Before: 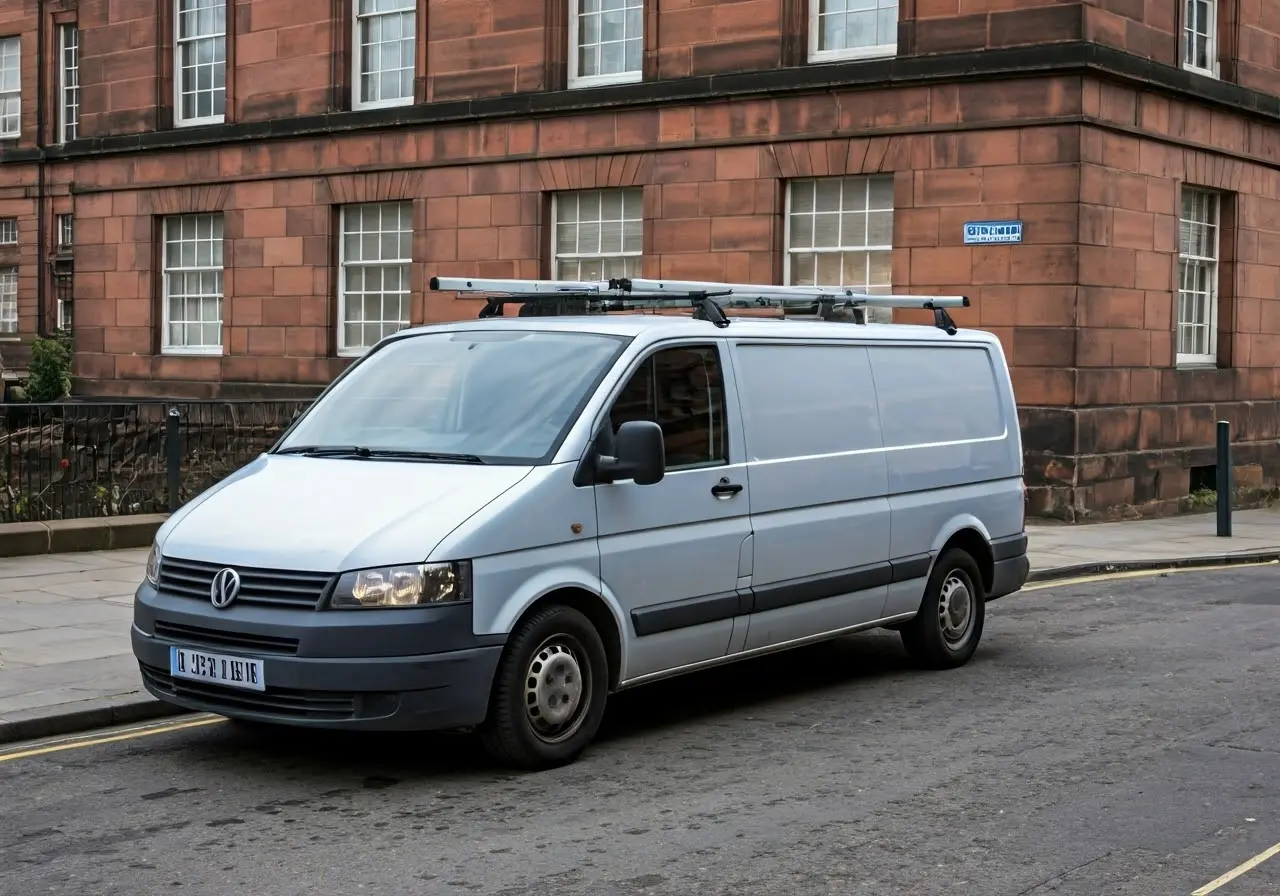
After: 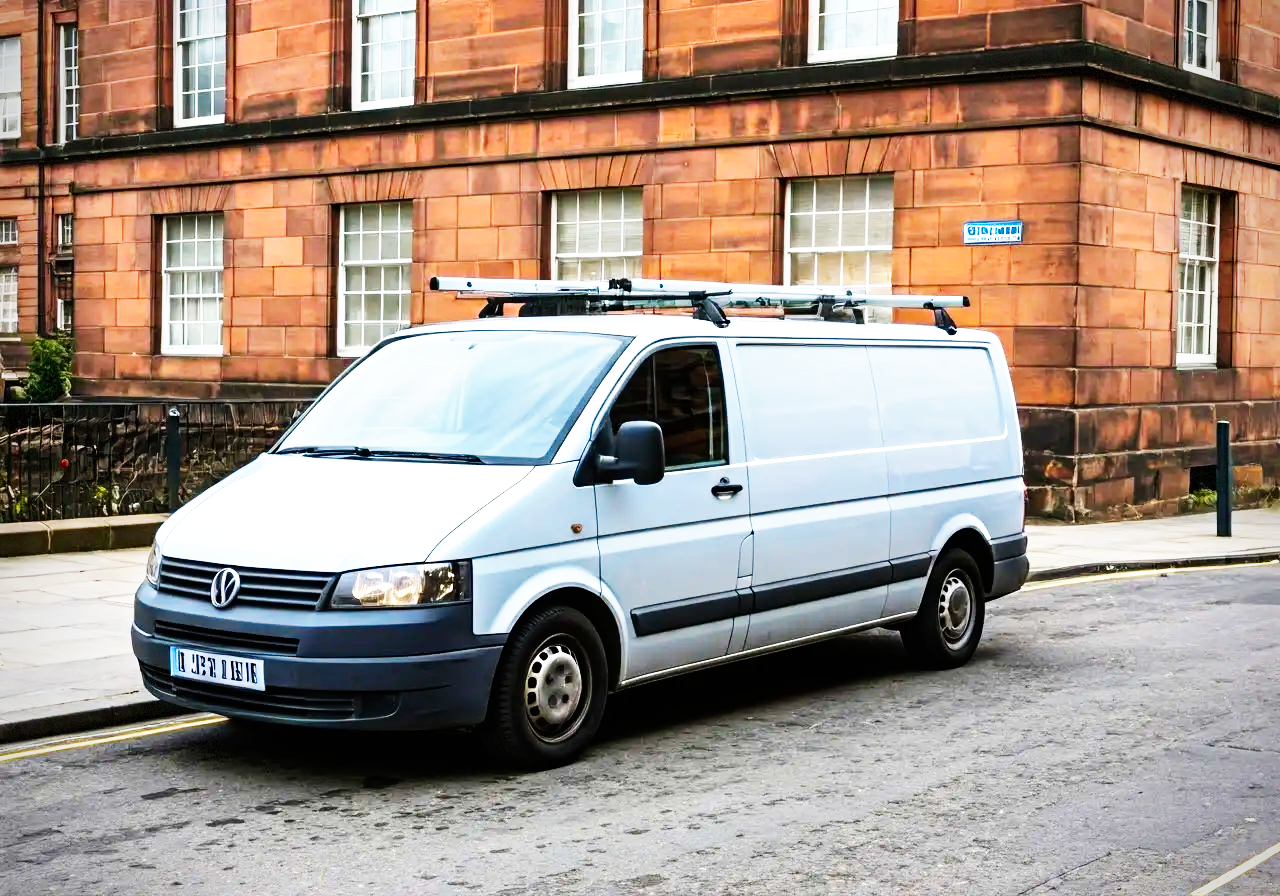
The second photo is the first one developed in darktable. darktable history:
color balance rgb: perceptual saturation grading › global saturation 30.893%, perceptual brilliance grading › highlights 10.301%, perceptual brilliance grading › mid-tones 4.733%, global vibrance 15.114%
vignetting: fall-off radius 60.67%, saturation -0.028, dithering 8-bit output
base curve: curves: ch0 [(0, 0) (0.007, 0.004) (0.027, 0.03) (0.046, 0.07) (0.207, 0.54) (0.442, 0.872) (0.673, 0.972) (1, 1)], preserve colors none
